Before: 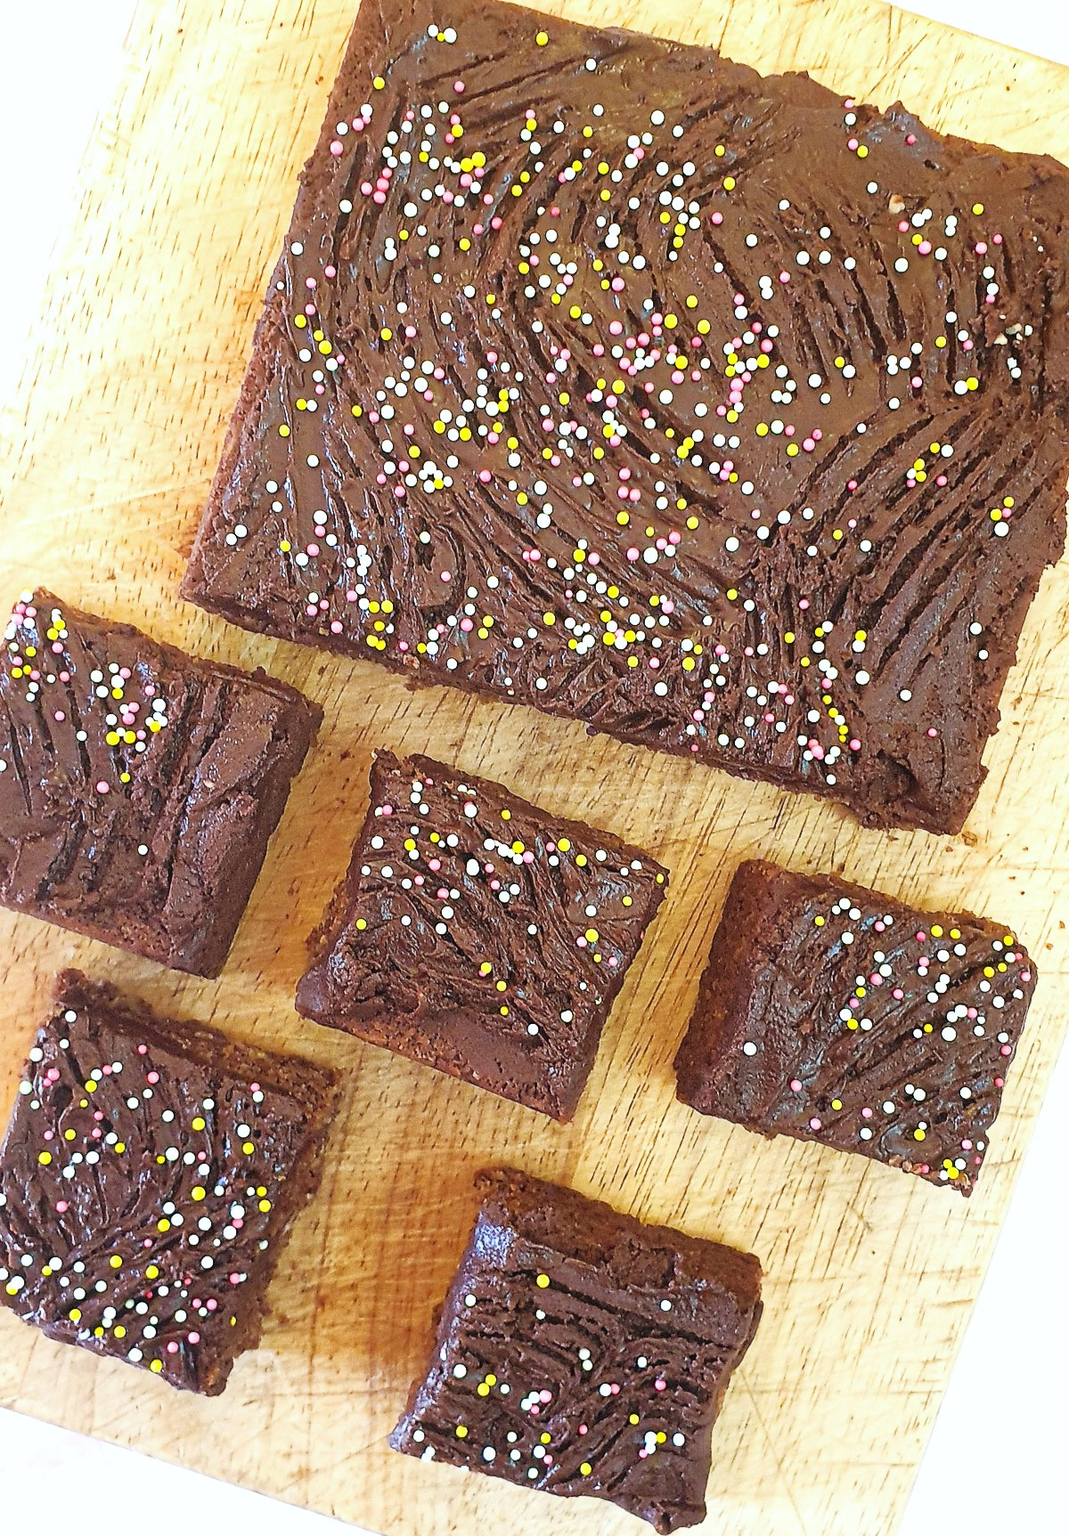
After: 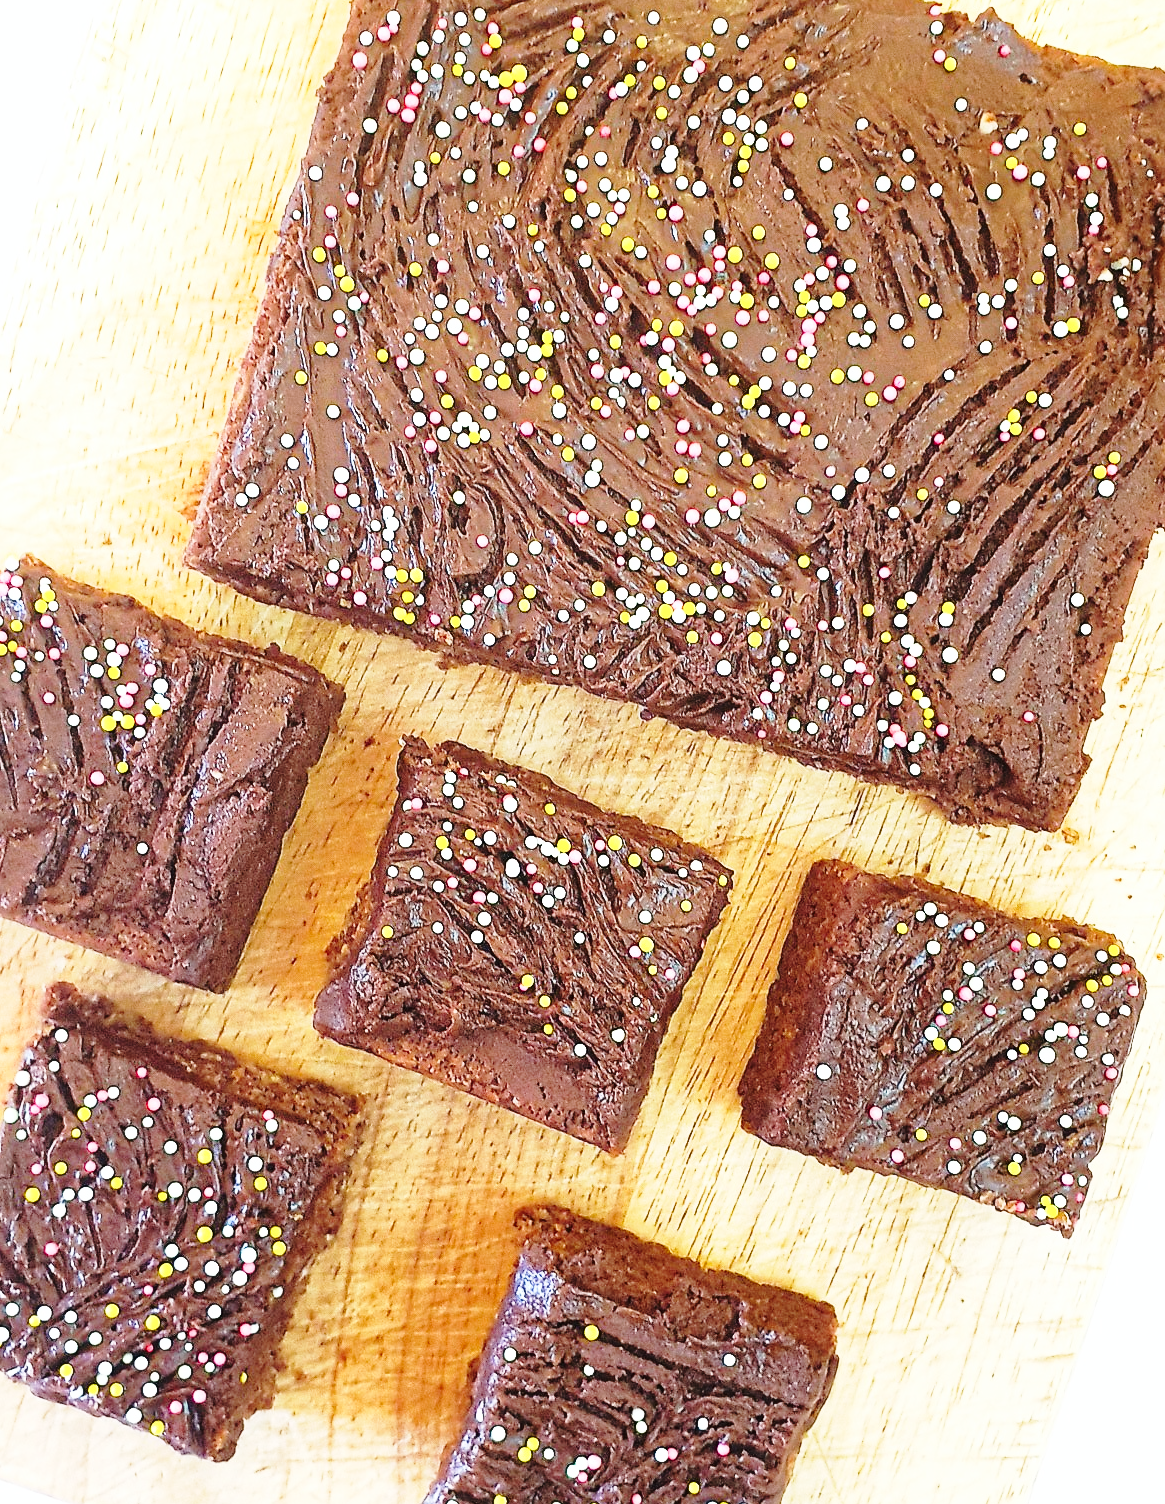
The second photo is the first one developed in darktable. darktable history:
base curve: curves: ch0 [(0, 0) (0.028, 0.03) (0.121, 0.232) (0.46, 0.748) (0.859, 0.968) (1, 1)], preserve colors none
crop: left 1.507%, top 6.147%, right 1.379%, bottom 6.637%
